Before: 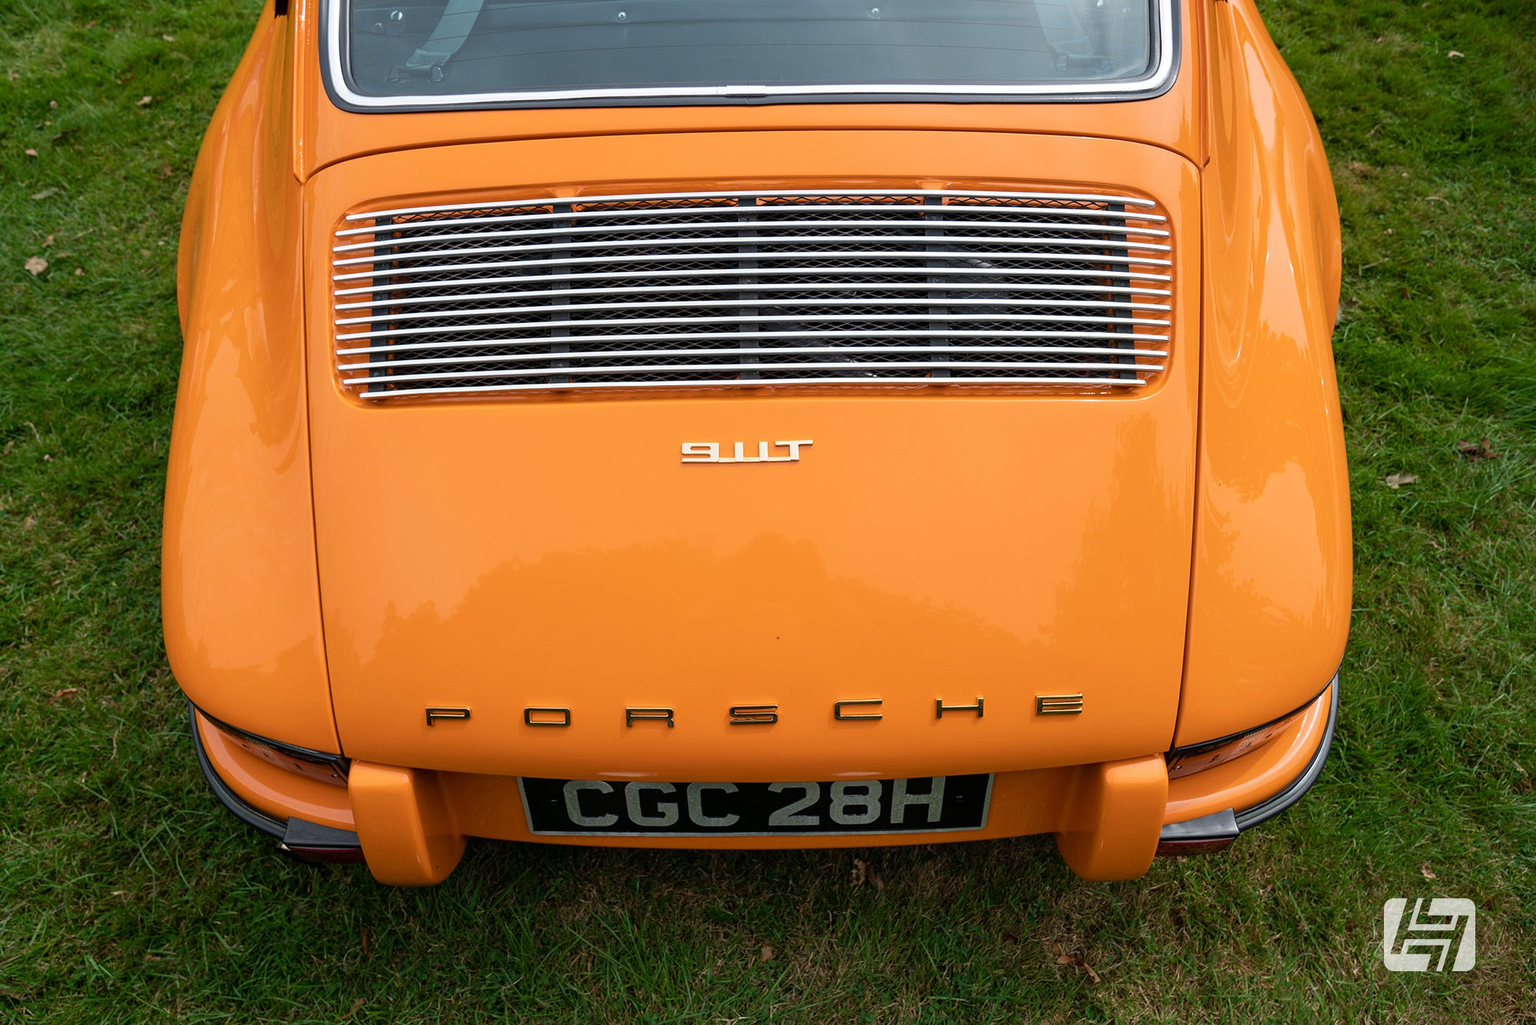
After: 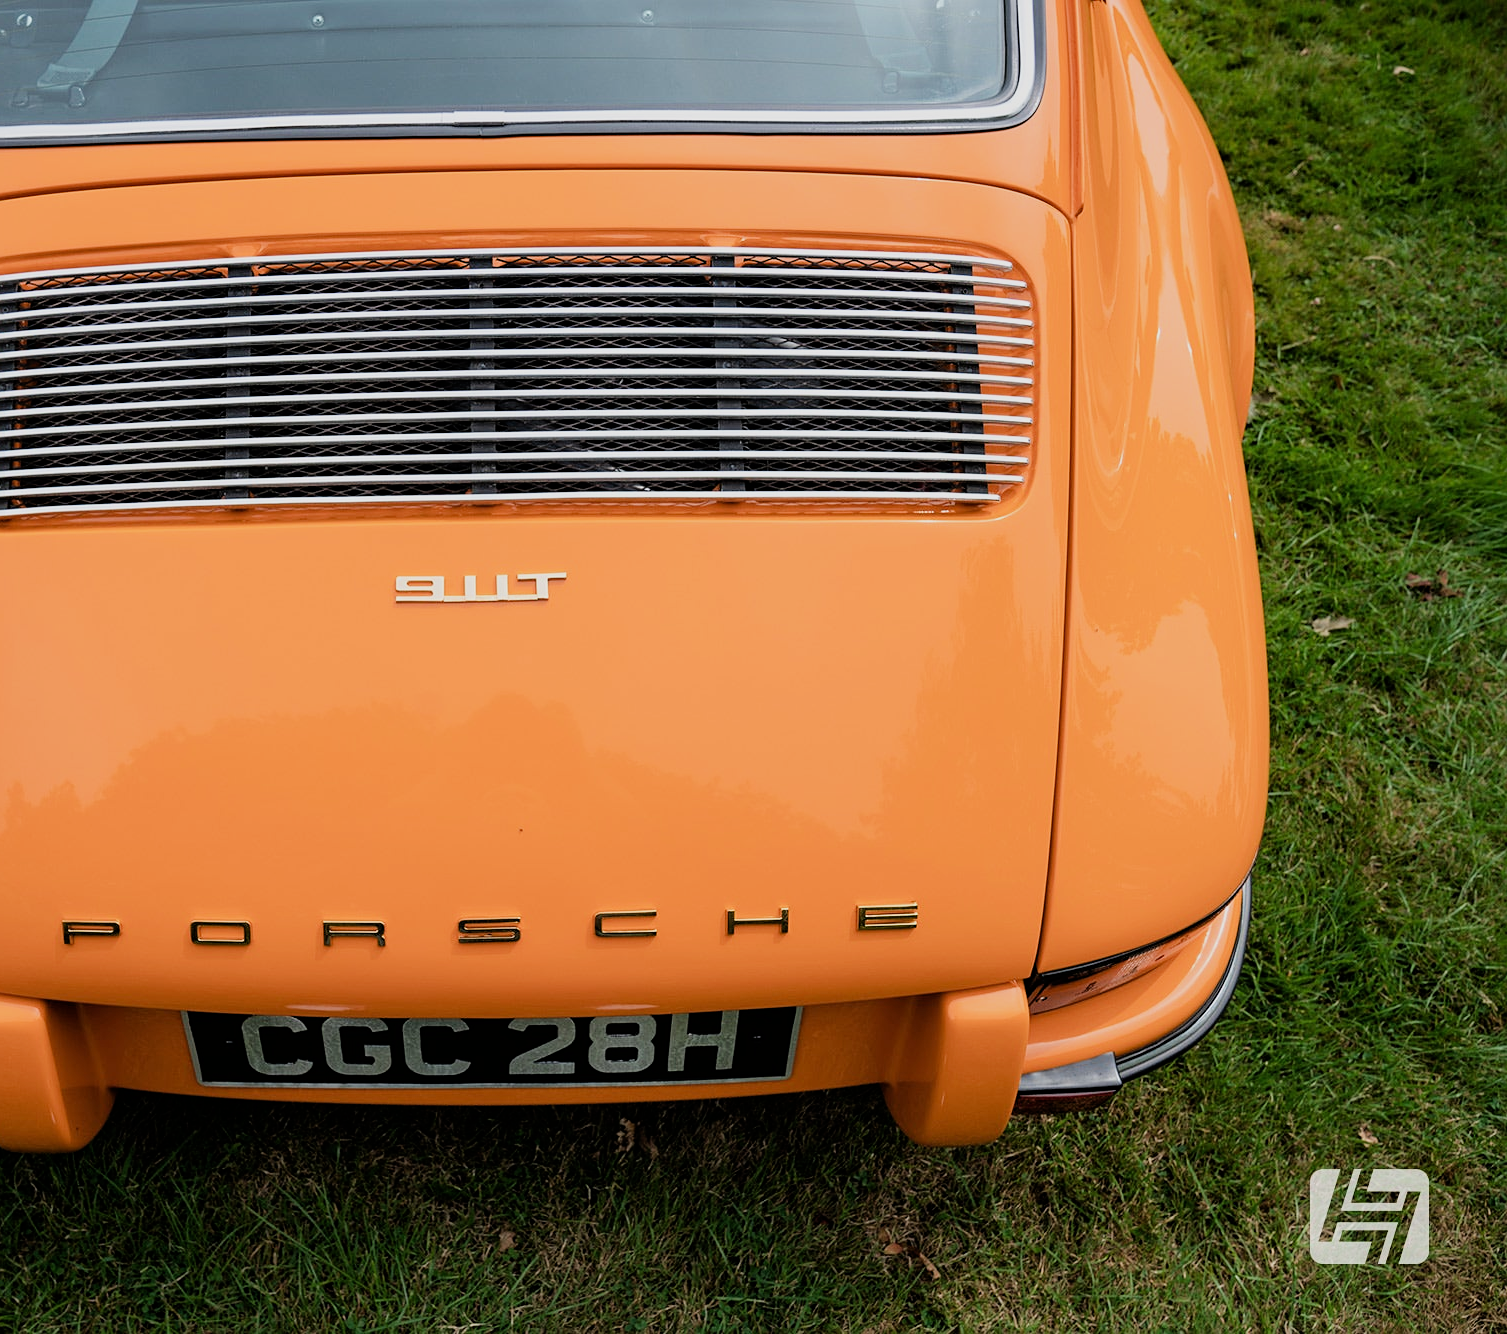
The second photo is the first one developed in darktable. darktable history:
tone equalizer: -8 EV -0.397 EV, -7 EV -0.389 EV, -6 EV -0.351 EV, -5 EV -0.195 EV, -3 EV 0.23 EV, -2 EV 0.342 EV, -1 EV 0.408 EV, +0 EV 0.395 EV
crop and rotate: left 24.617%
sharpen: amount 0.2
filmic rgb: black relative exposure -7.65 EV, white relative exposure 4.56 EV, hardness 3.61
